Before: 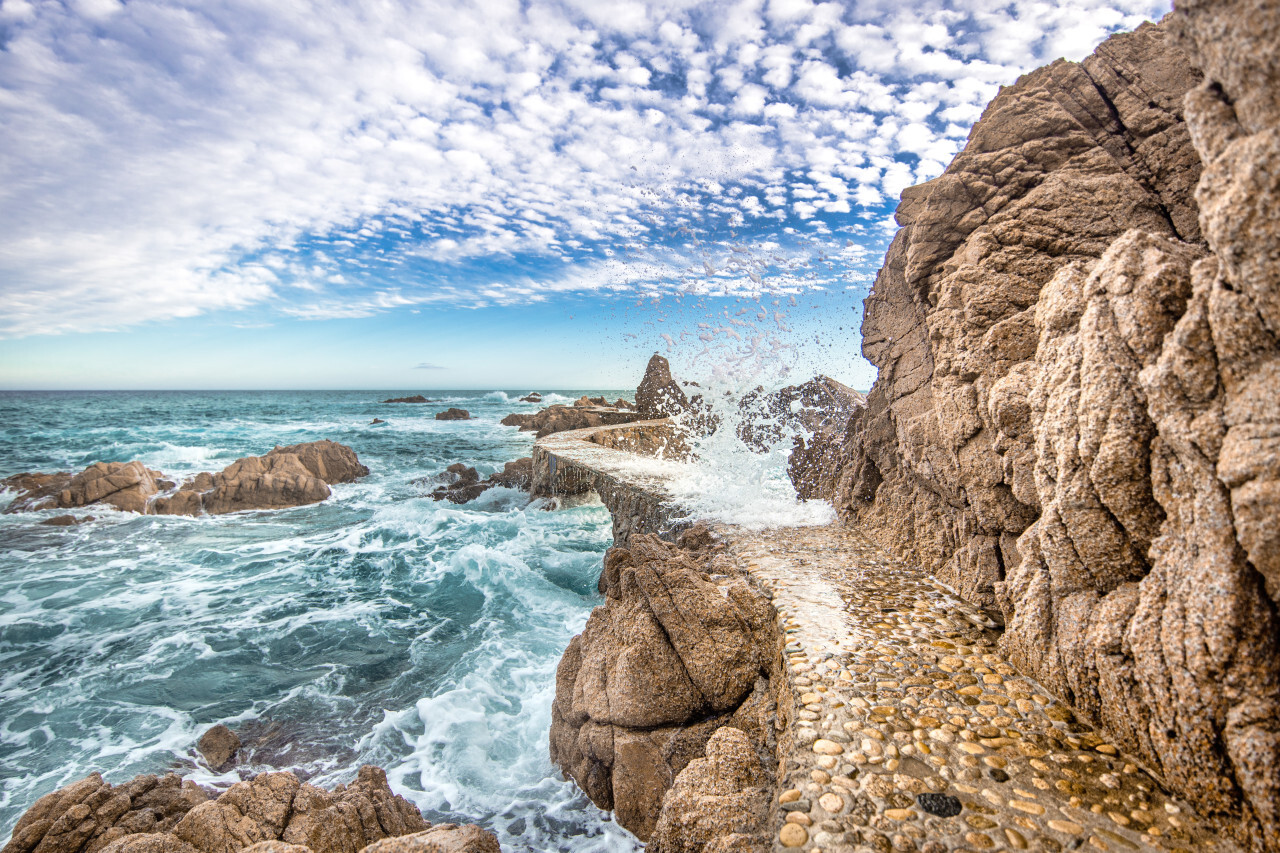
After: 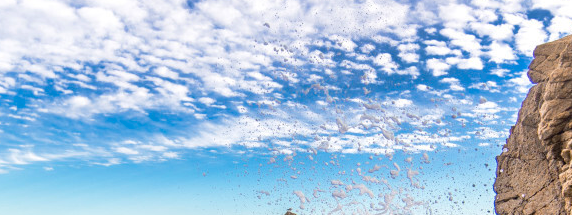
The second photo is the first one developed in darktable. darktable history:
crop: left 28.675%, top 16.841%, right 26.618%, bottom 57.943%
color balance rgb: shadows lift › chroma 1.025%, shadows lift › hue 242.42°, perceptual saturation grading › global saturation 19.987%
